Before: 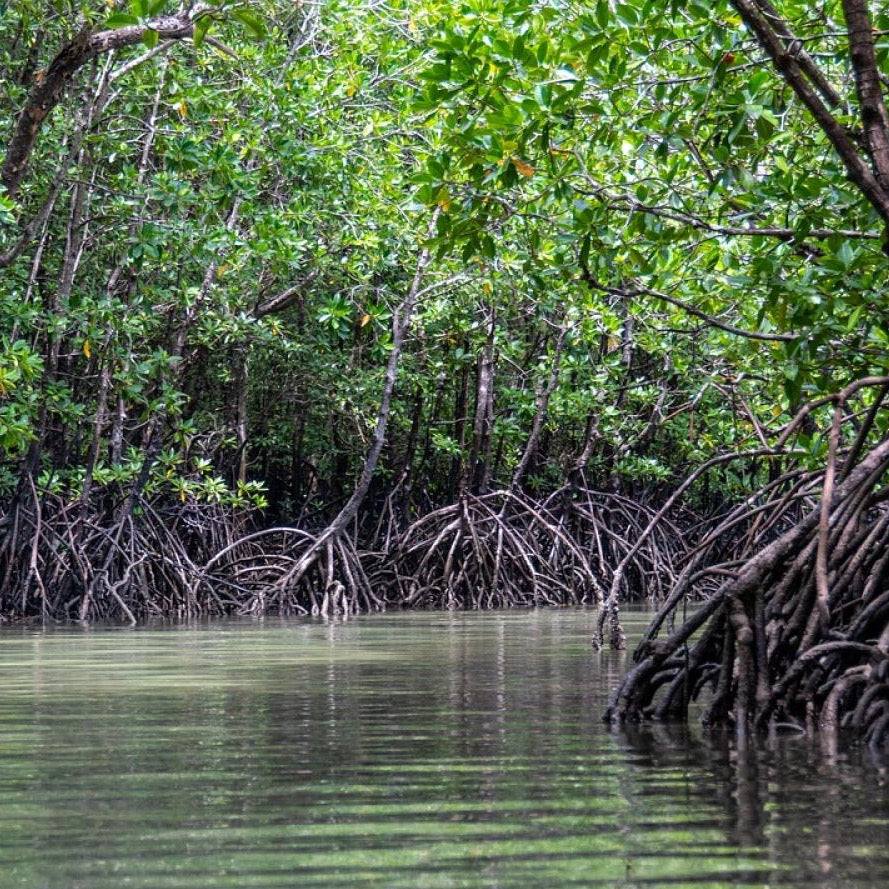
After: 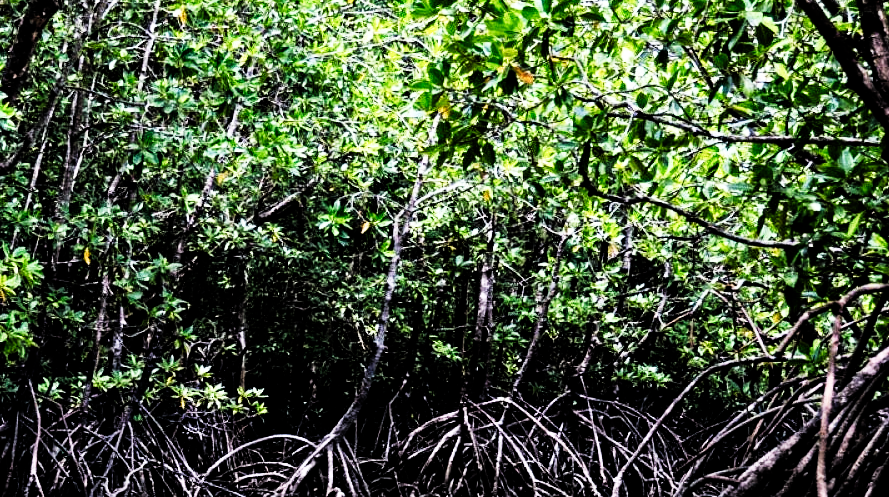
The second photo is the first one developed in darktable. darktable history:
crop and rotate: top 10.473%, bottom 33.53%
tone curve: curves: ch0 [(0, 0) (0.137, 0.063) (0.255, 0.176) (0.502, 0.502) (0.749, 0.839) (1, 1)], preserve colors none
filmic rgb: black relative exposure -3.74 EV, white relative exposure 2.39 EV, dynamic range scaling -49.35%, hardness 3.47, latitude 30.56%, contrast 1.8
